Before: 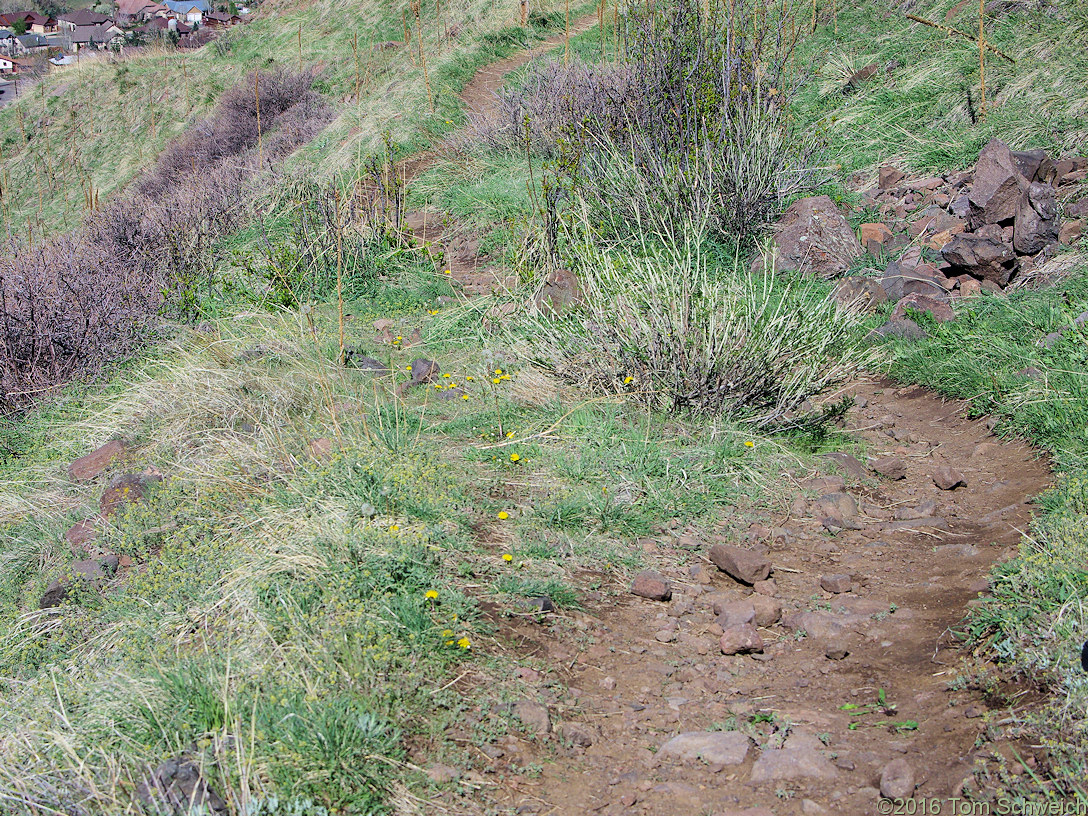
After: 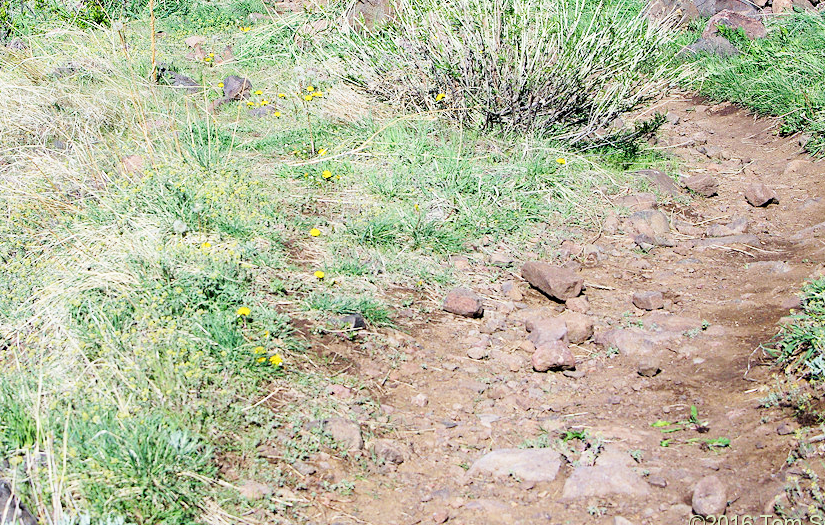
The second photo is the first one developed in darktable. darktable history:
crop and rotate: left 17.355%, top 34.793%, right 6.797%, bottom 0.838%
base curve: curves: ch0 [(0, 0) (0.005, 0.002) (0.15, 0.3) (0.4, 0.7) (0.75, 0.95) (1, 1)], preserve colors none
